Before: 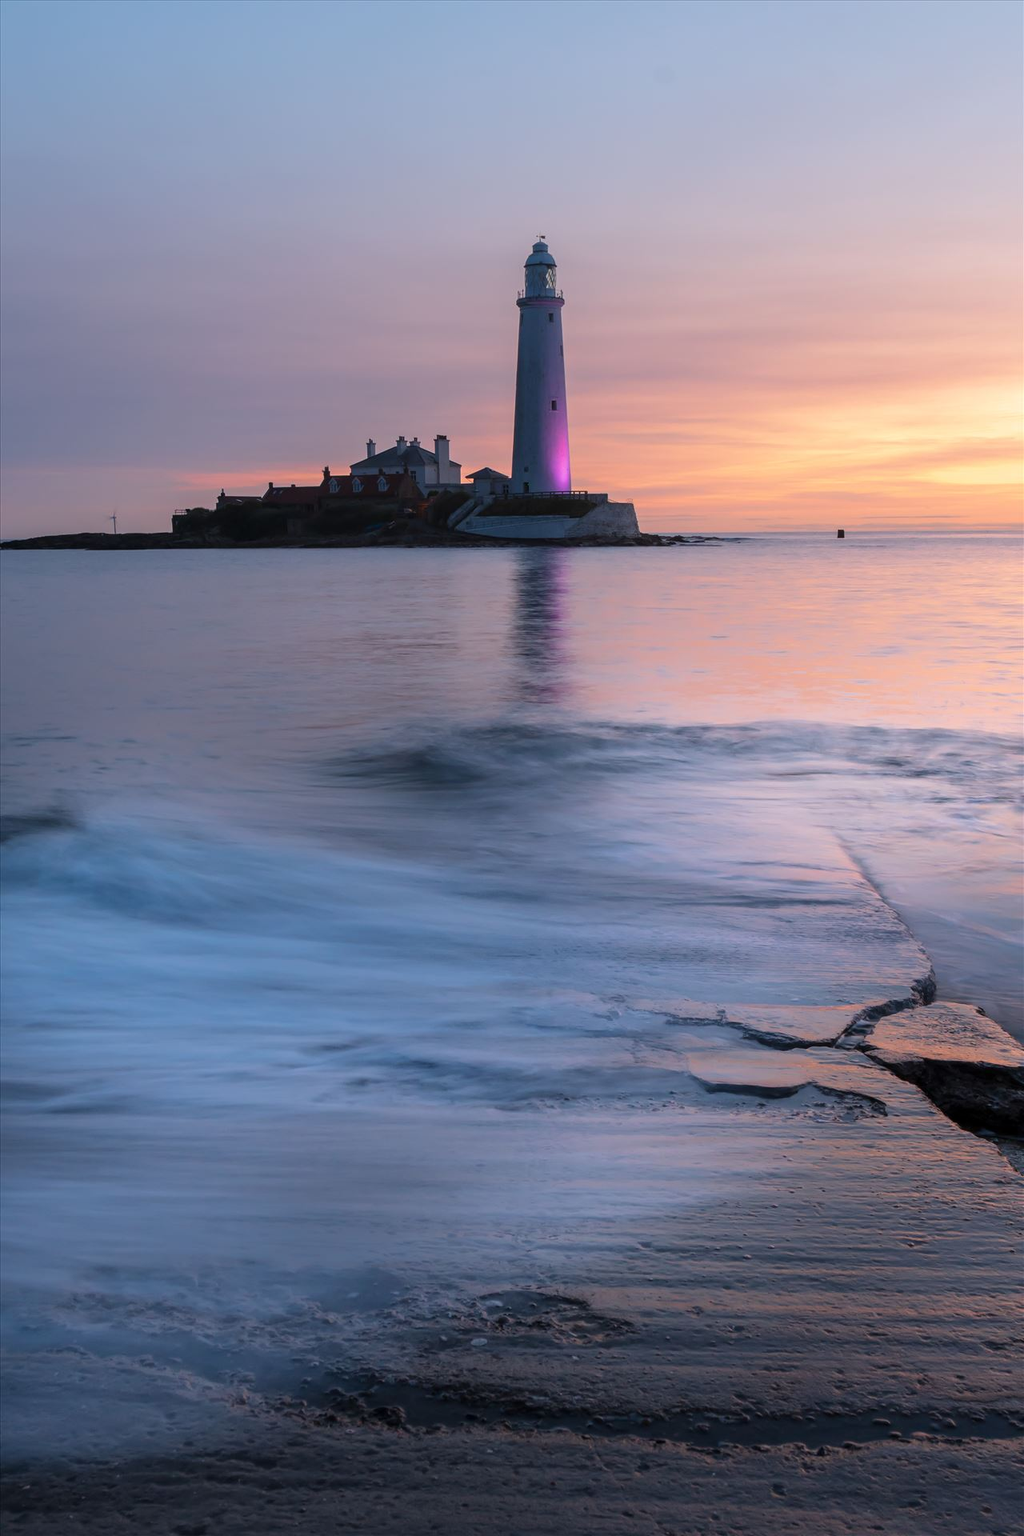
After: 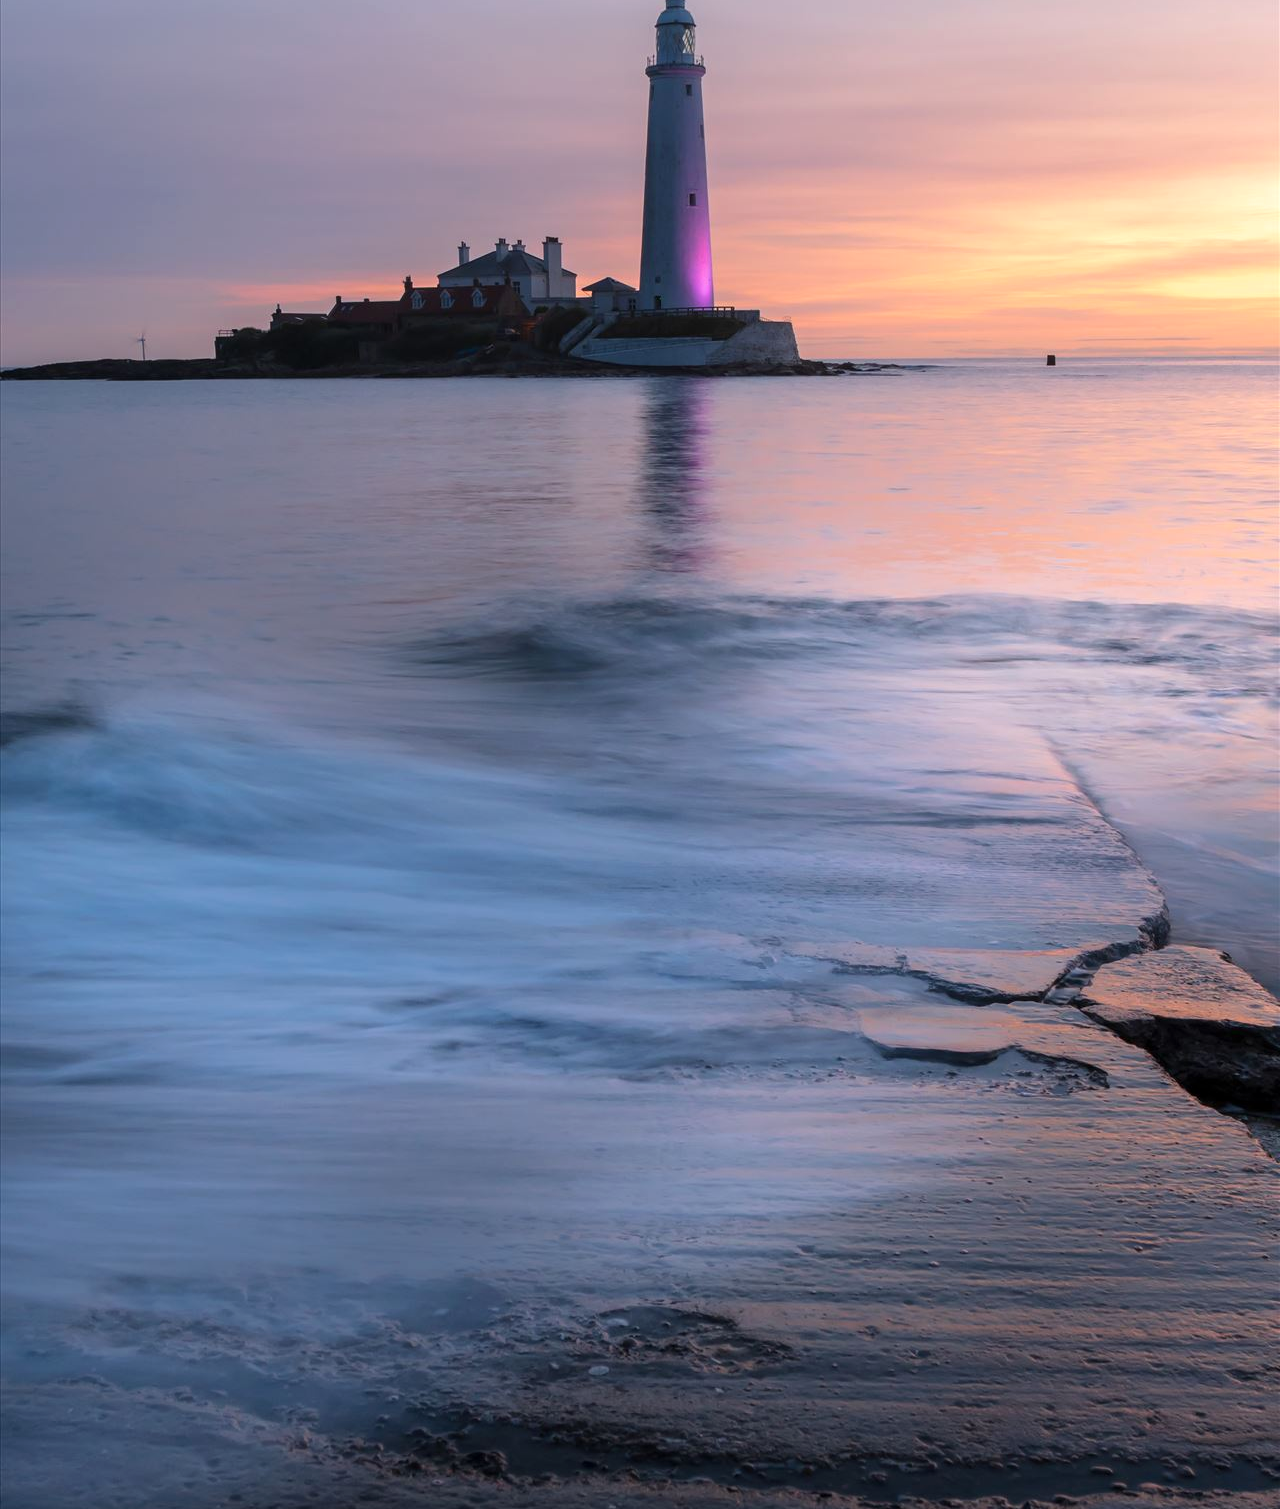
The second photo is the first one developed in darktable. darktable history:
crop and rotate: top 15.992%, bottom 5.385%
exposure: exposure 0.134 EV, compensate highlight preservation false
